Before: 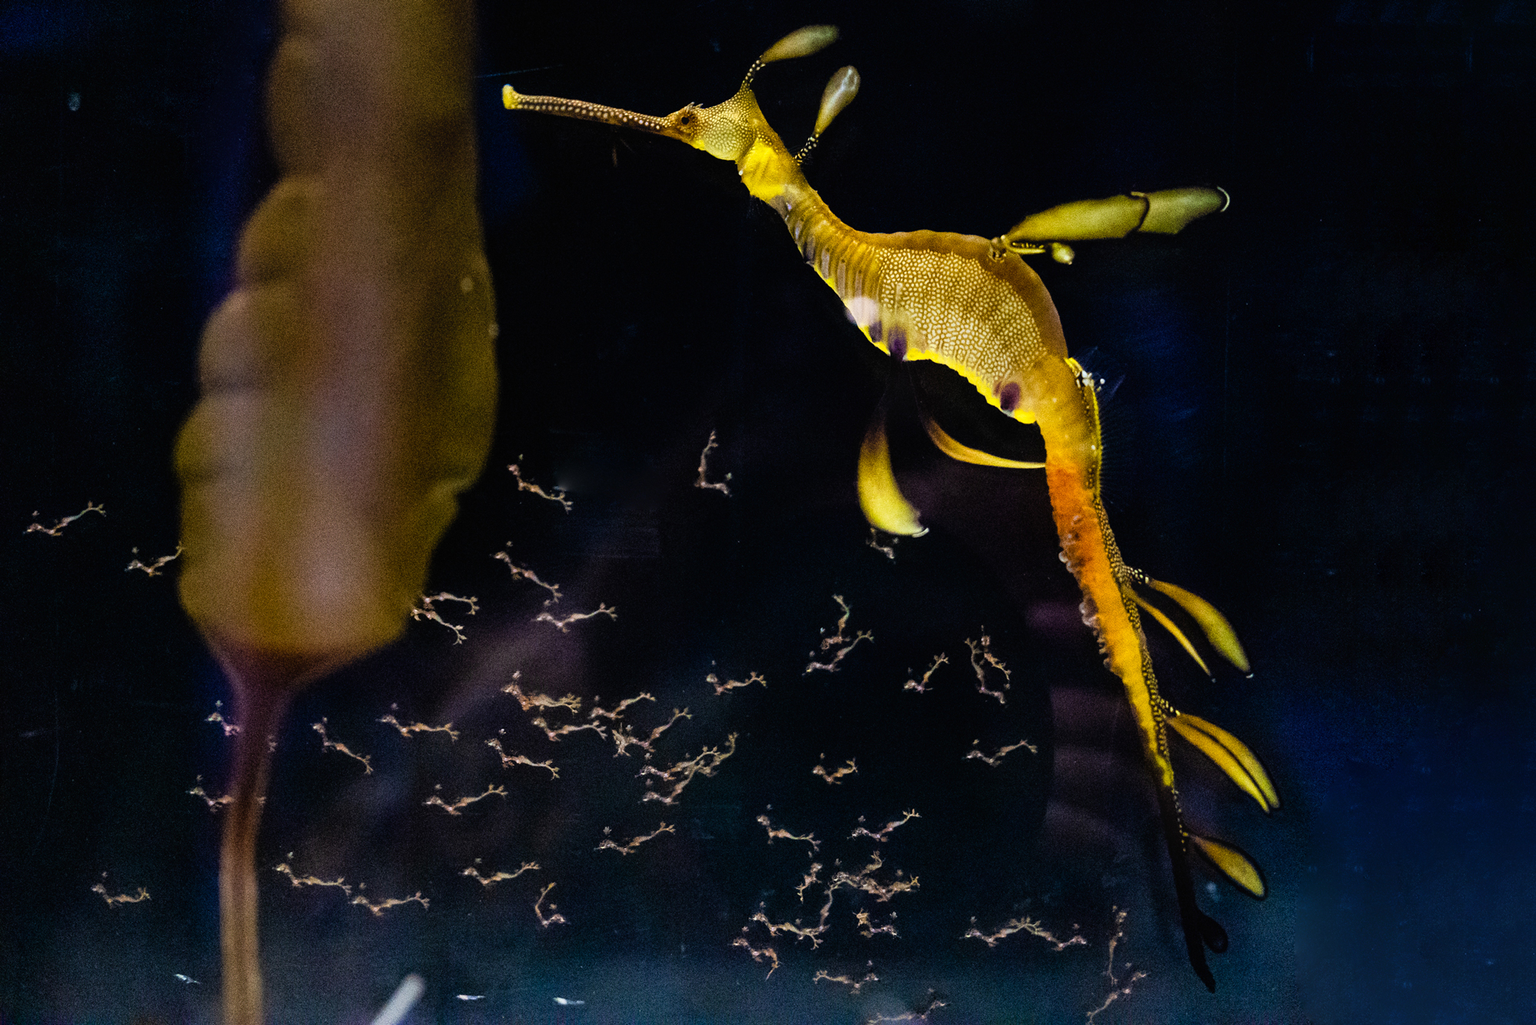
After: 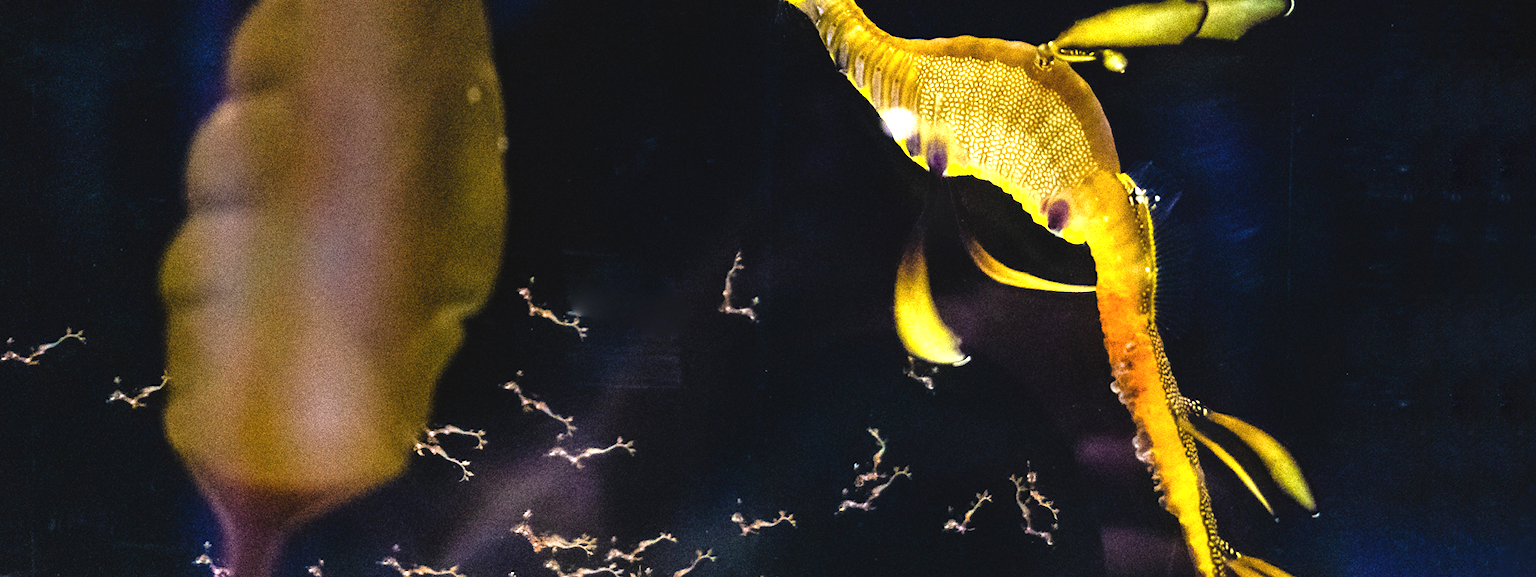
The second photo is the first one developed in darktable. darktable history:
exposure: black level correction -0.002, exposure 1.115 EV, compensate highlight preservation false
crop: left 1.744%, top 19.225%, right 5.069%, bottom 28.357%
